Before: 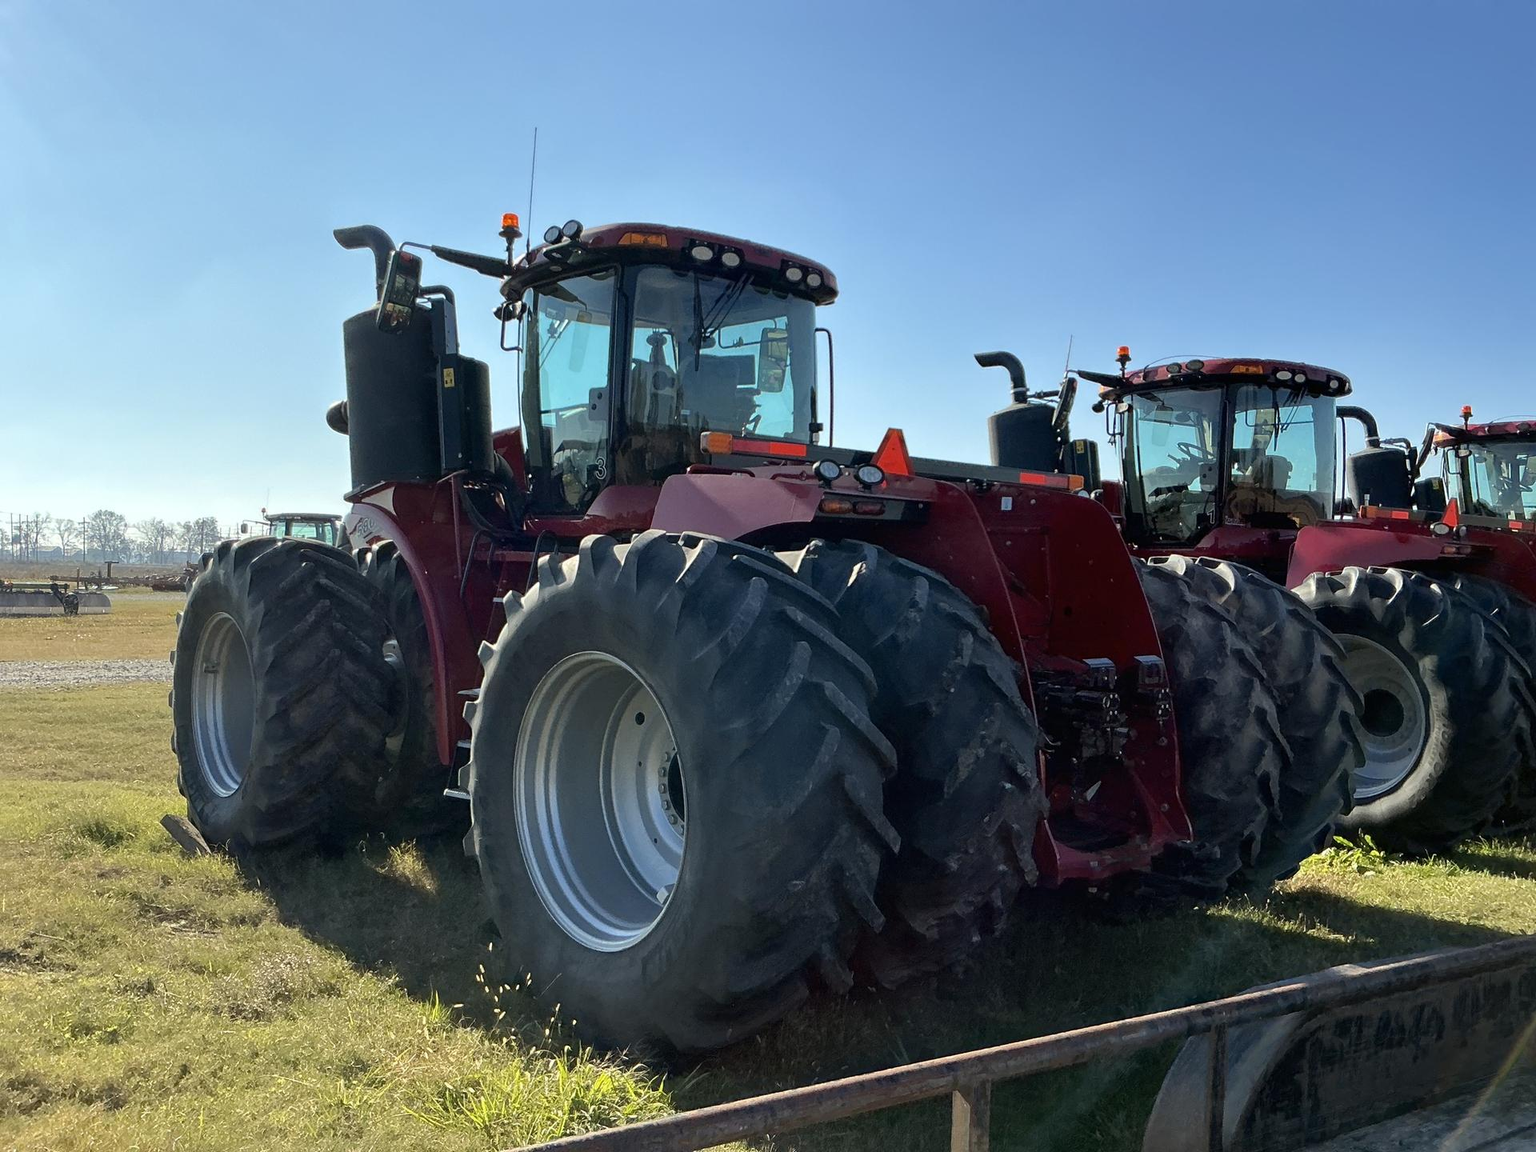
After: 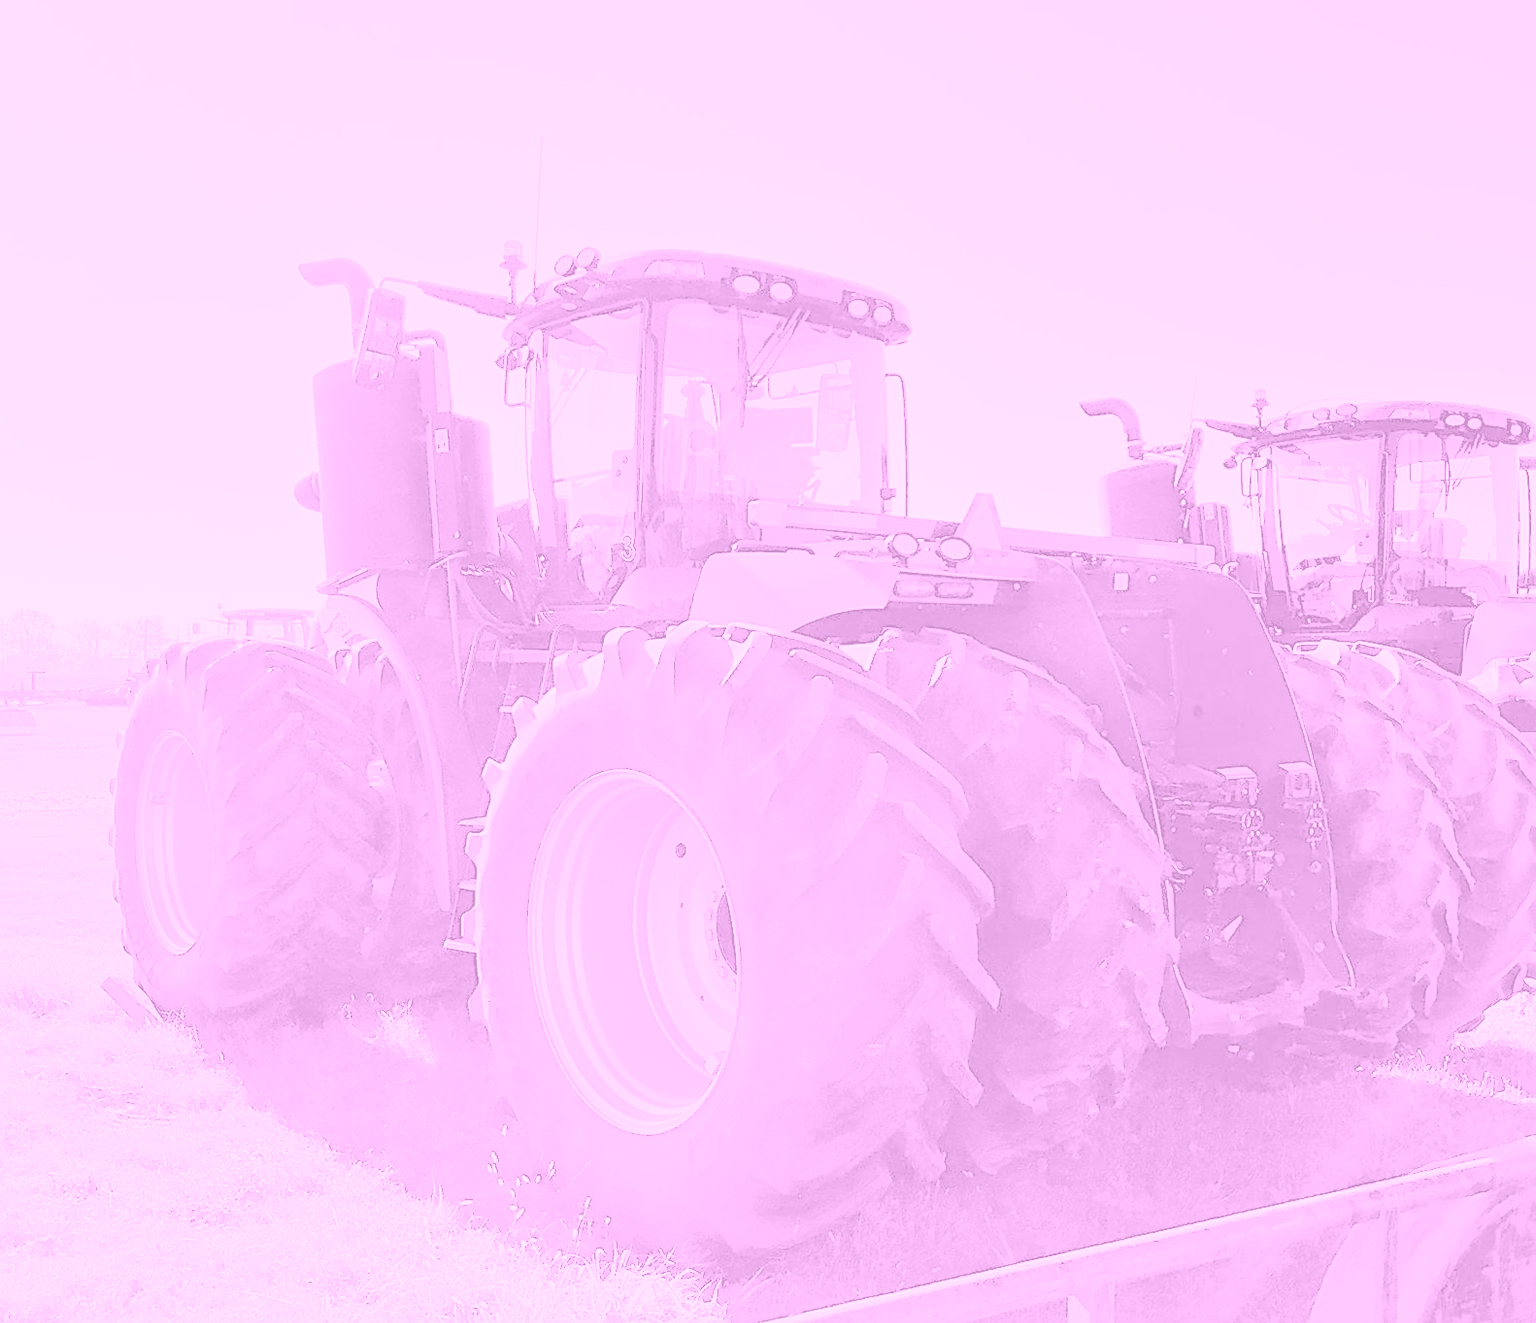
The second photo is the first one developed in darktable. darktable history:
colorize: hue 331.2°, saturation 75%, source mix 30.28%, lightness 70.52%, version 1
sharpen: on, module defaults
contrast brightness saturation: brightness 1
crop and rotate: angle 1°, left 4.281%, top 0.642%, right 11.383%, bottom 2.486%
